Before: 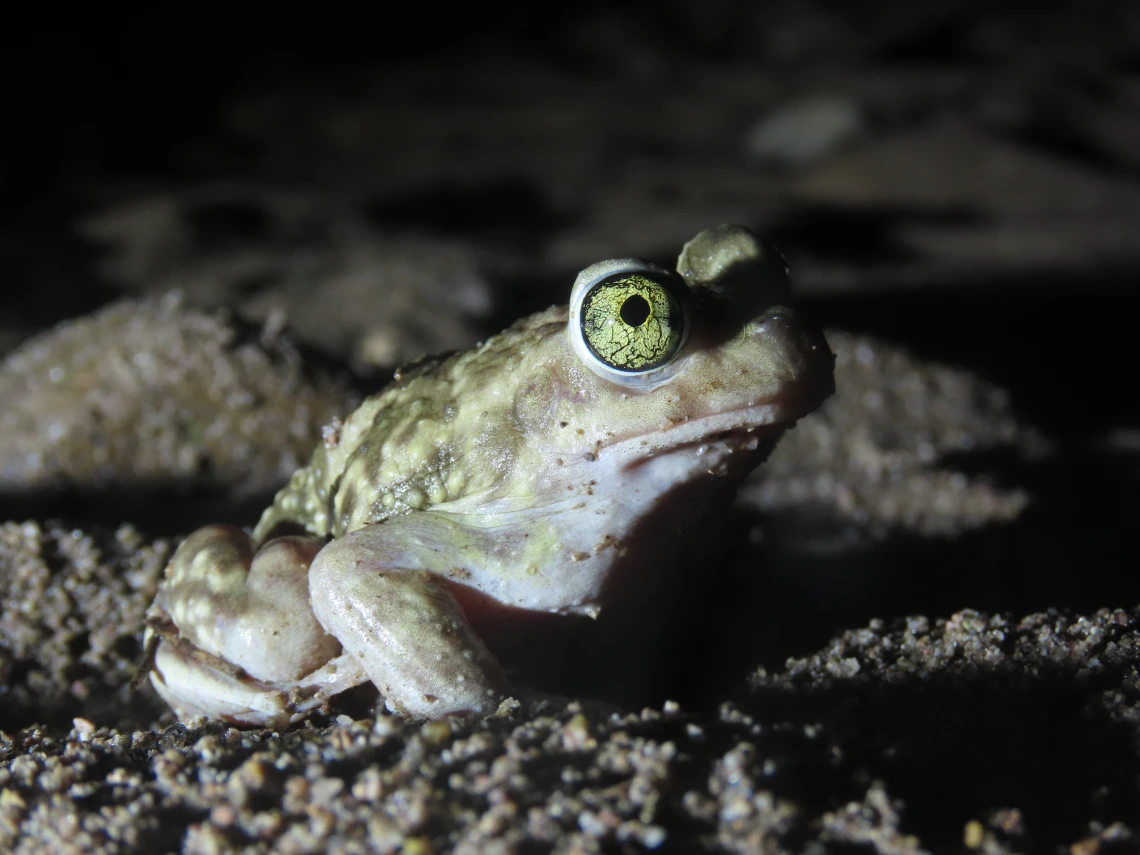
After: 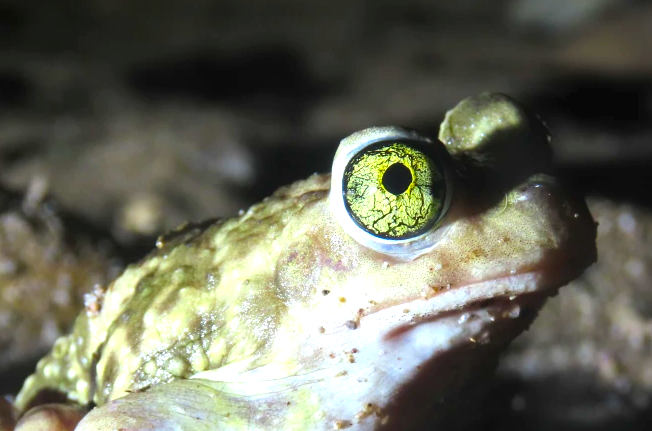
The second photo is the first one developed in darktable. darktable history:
crop: left 20.932%, top 15.471%, right 21.848%, bottom 34.081%
color balance rgb: linear chroma grading › global chroma 15%, perceptual saturation grading › global saturation 30%
exposure: black level correction 0, exposure 0.9 EV, compensate exposure bias true, compensate highlight preservation false
